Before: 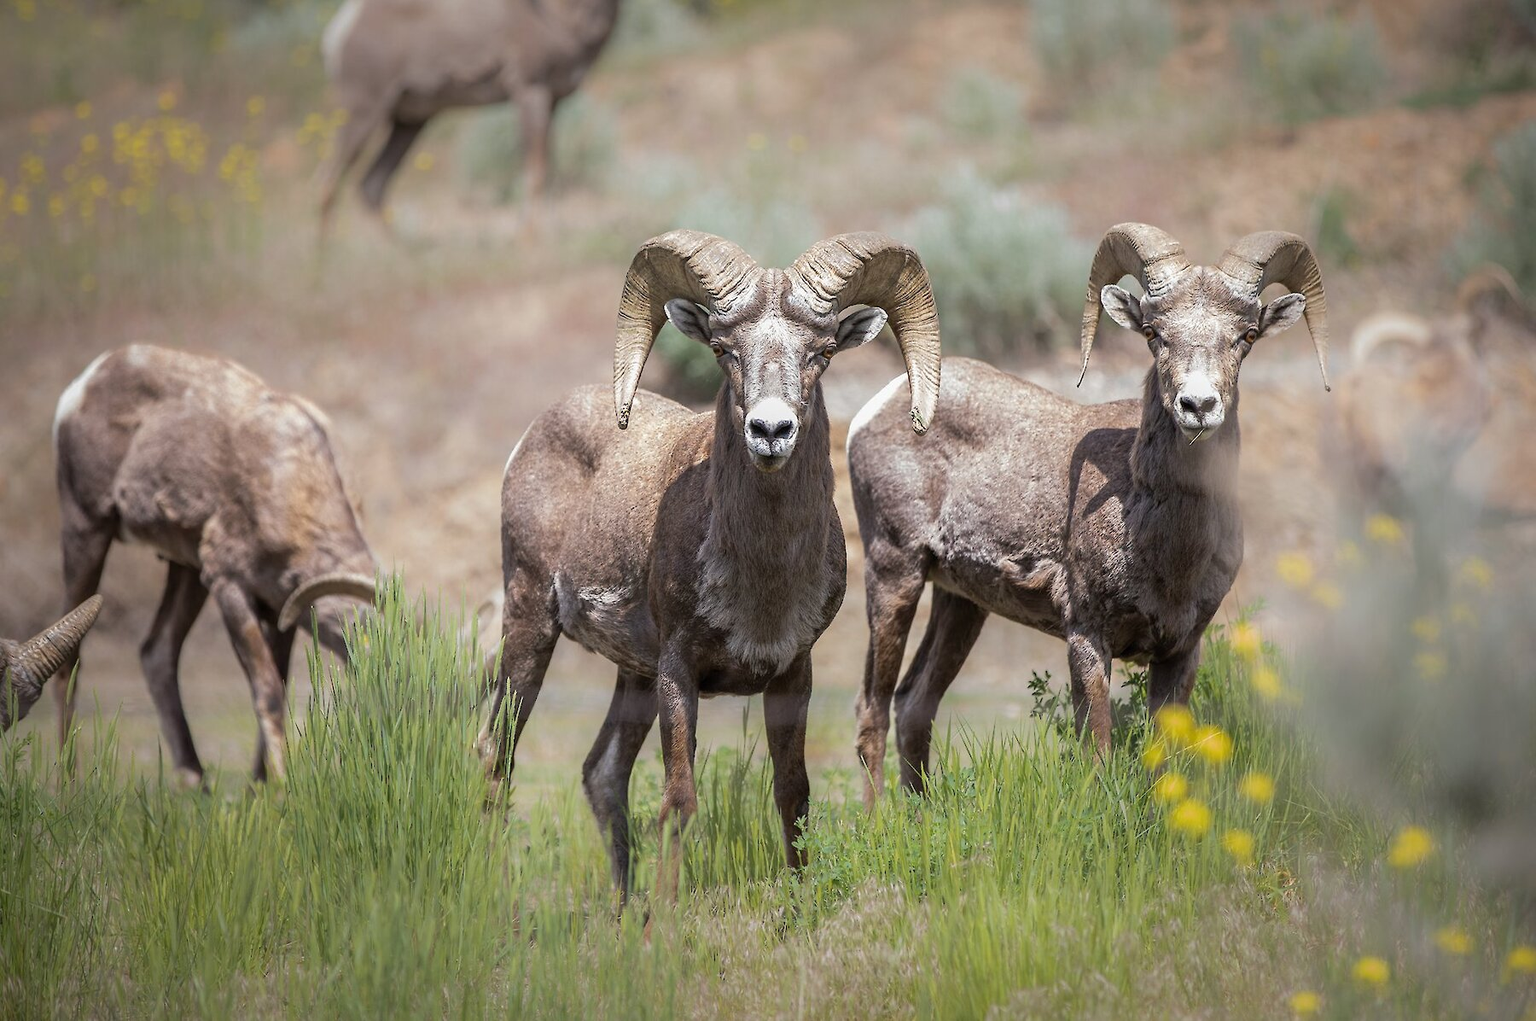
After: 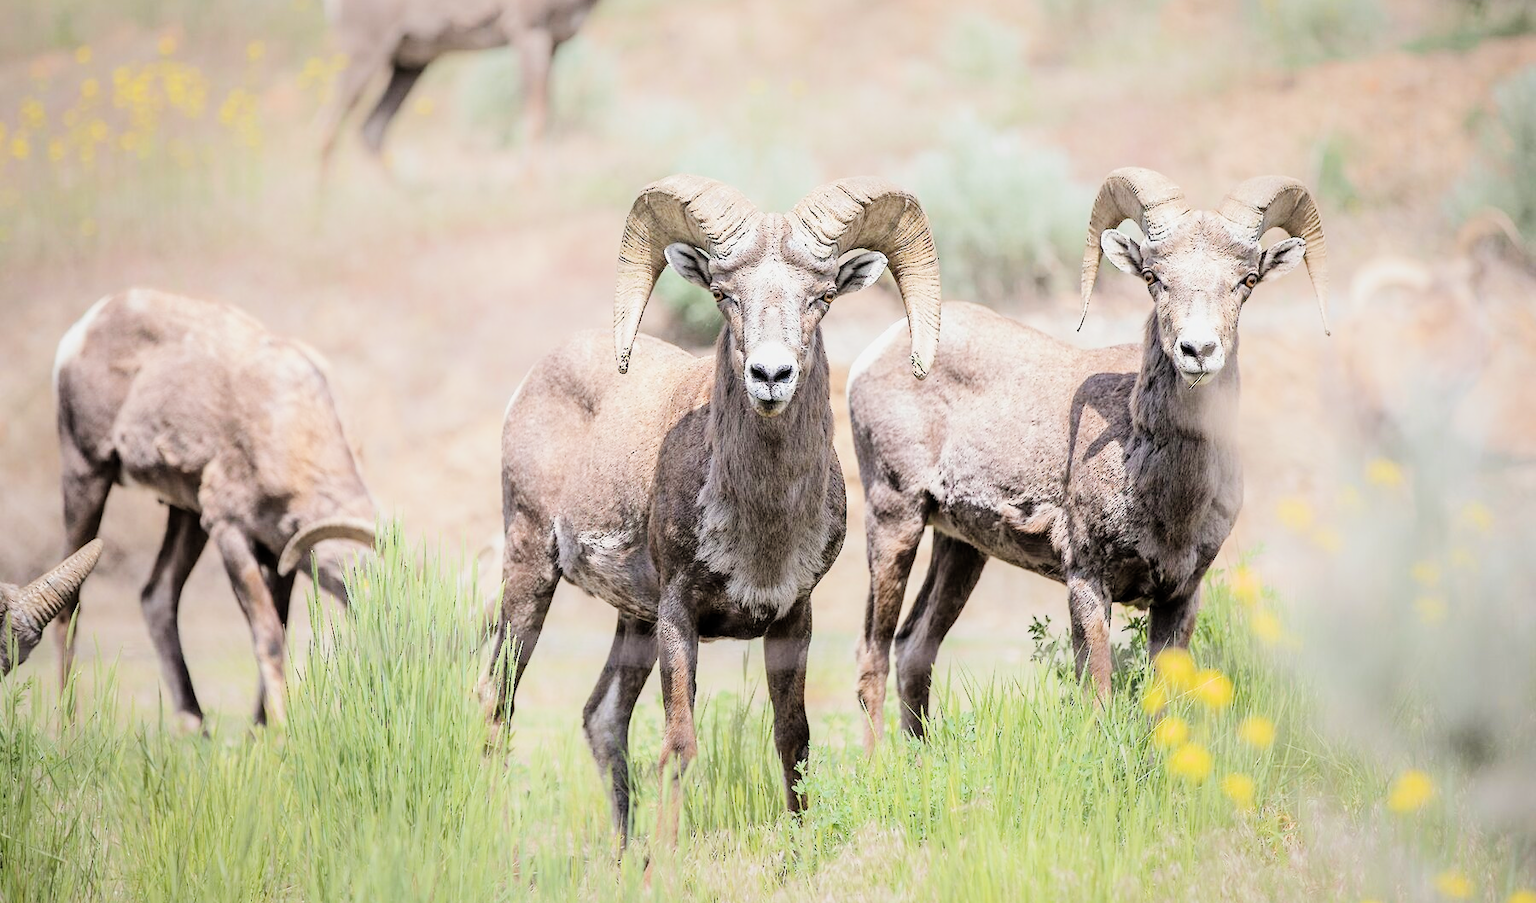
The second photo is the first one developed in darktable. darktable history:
exposure: black level correction 0, exposure 1.384 EV, compensate exposure bias true, compensate highlight preservation false
filmic rgb: middle gray luminance 29.93%, black relative exposure -9 EV, white relative exposure 6.98 EV, target black luminance 0%, hardness 2.92, latitude 2.28%, contrast 0.962, highlights saturation mix 5.93%, shadows ↔ highlights balance 12.79%
tone equalizer: -8 EV -0.732 EV, -7 EV -0.691 EV, -6 EV -0.635 EV, -5 EV -0.419 EV, -3 EV 0.396 EV, -2 EV 0.6 EV, -1 EV 0.676 EV, +0 EV 0.744 EV, edges refinement/feathering 500, mask exposure compensation -1.57 EV, preserve details no
crop and rotate: top 5.491%, bottom 5.898%
